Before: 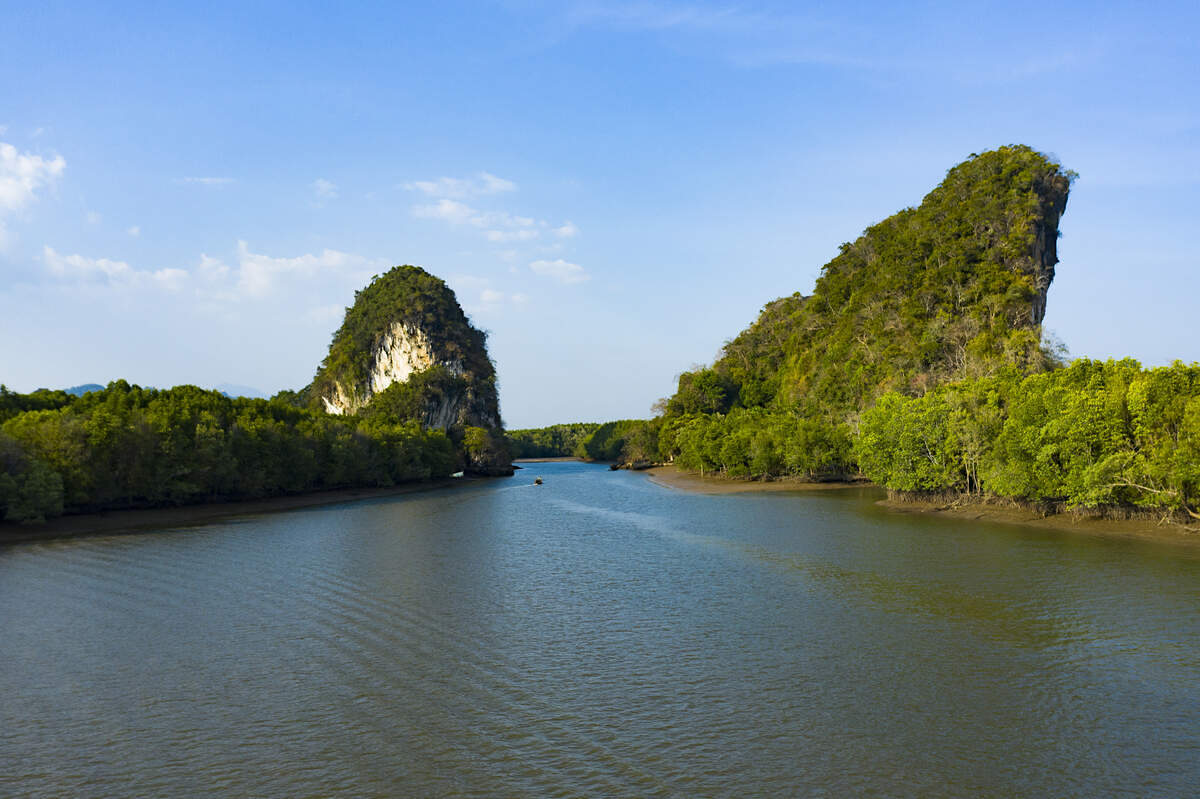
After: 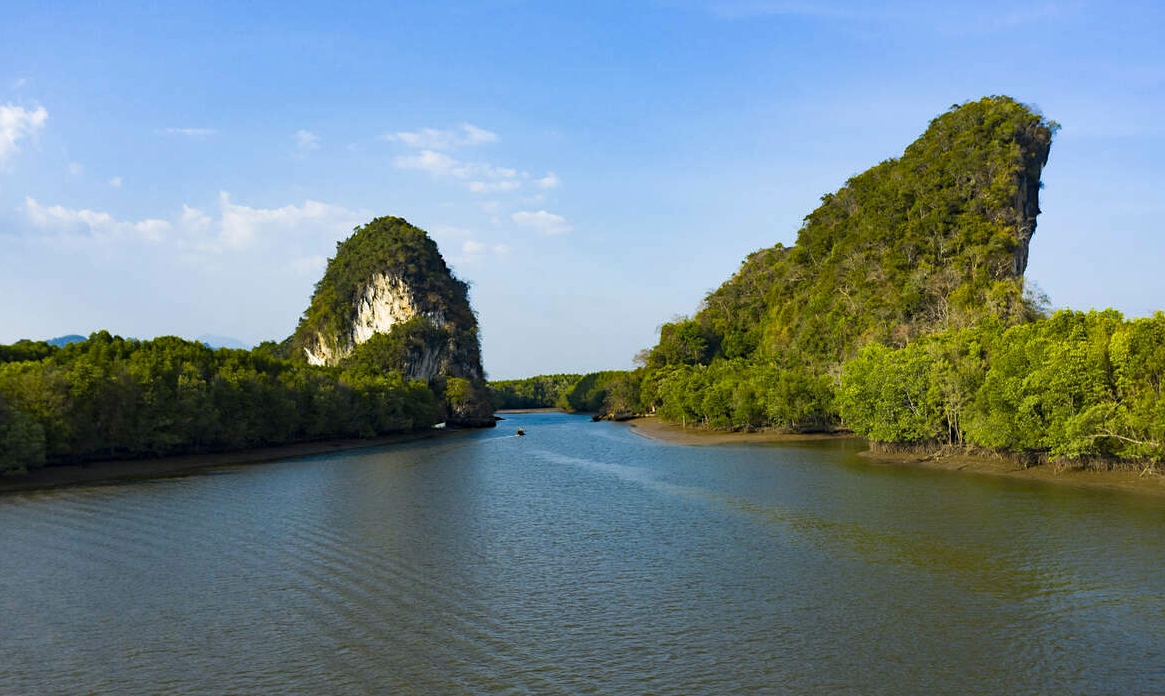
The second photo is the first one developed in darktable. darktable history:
haze removal: compatibility mode true, adaptive false
crop: left 1.507%, top 6.147%, right 1.379%, bottom 6.637%
